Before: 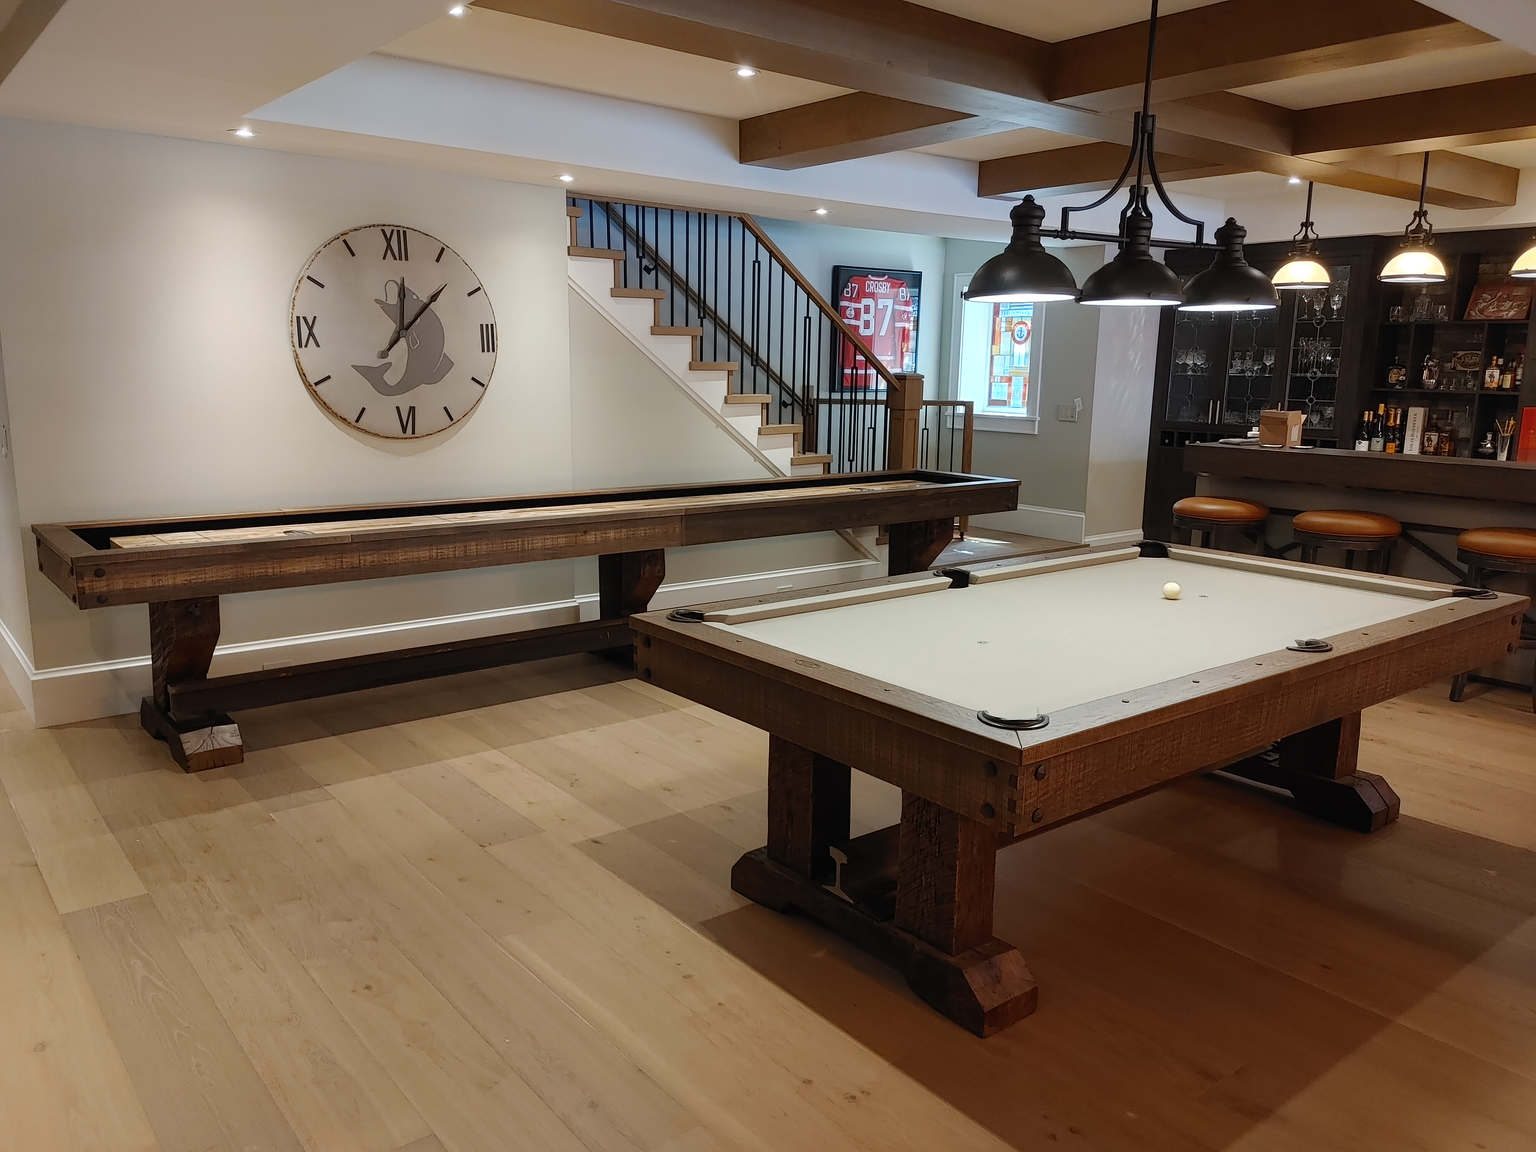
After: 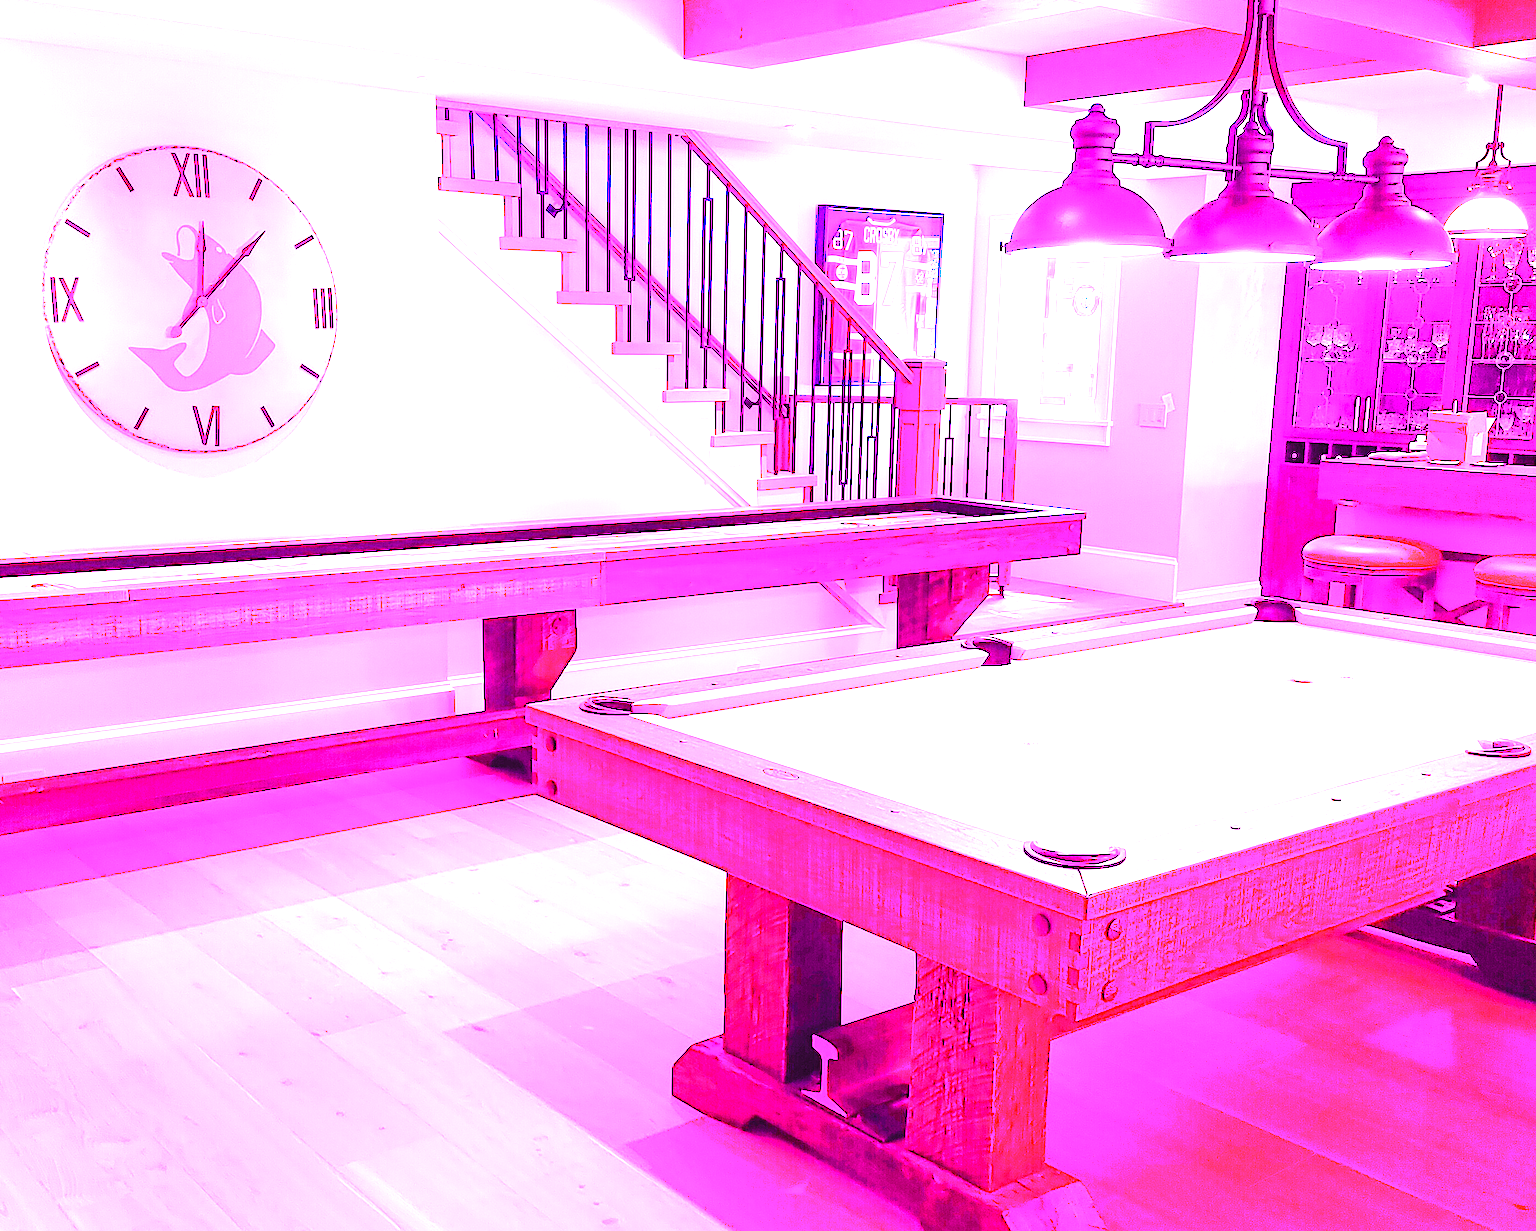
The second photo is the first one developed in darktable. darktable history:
white balance: red 8, blue 8
exposure: black level correction 0, exposure 1.675 EV, compensate exposure bias true, compensate highlight preservation false
crop and rotate: left 17.046%, top 10.659%, right 12.989%, bottom 14.553%
base curve: curves: ch0 [(0, 0) (0.073, 0.04) (0.157, 0.139) (0.492, 0.492) (0.758, 0.758) (1, 1)], preserve colors none
